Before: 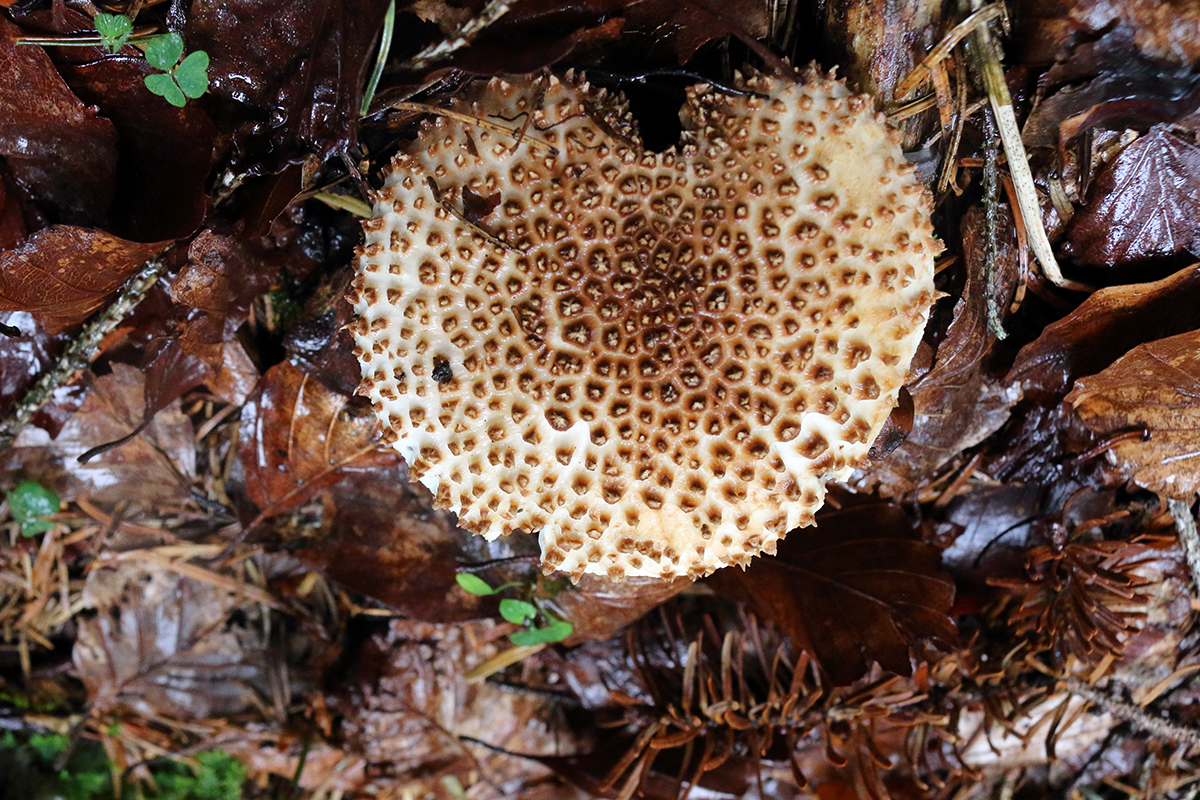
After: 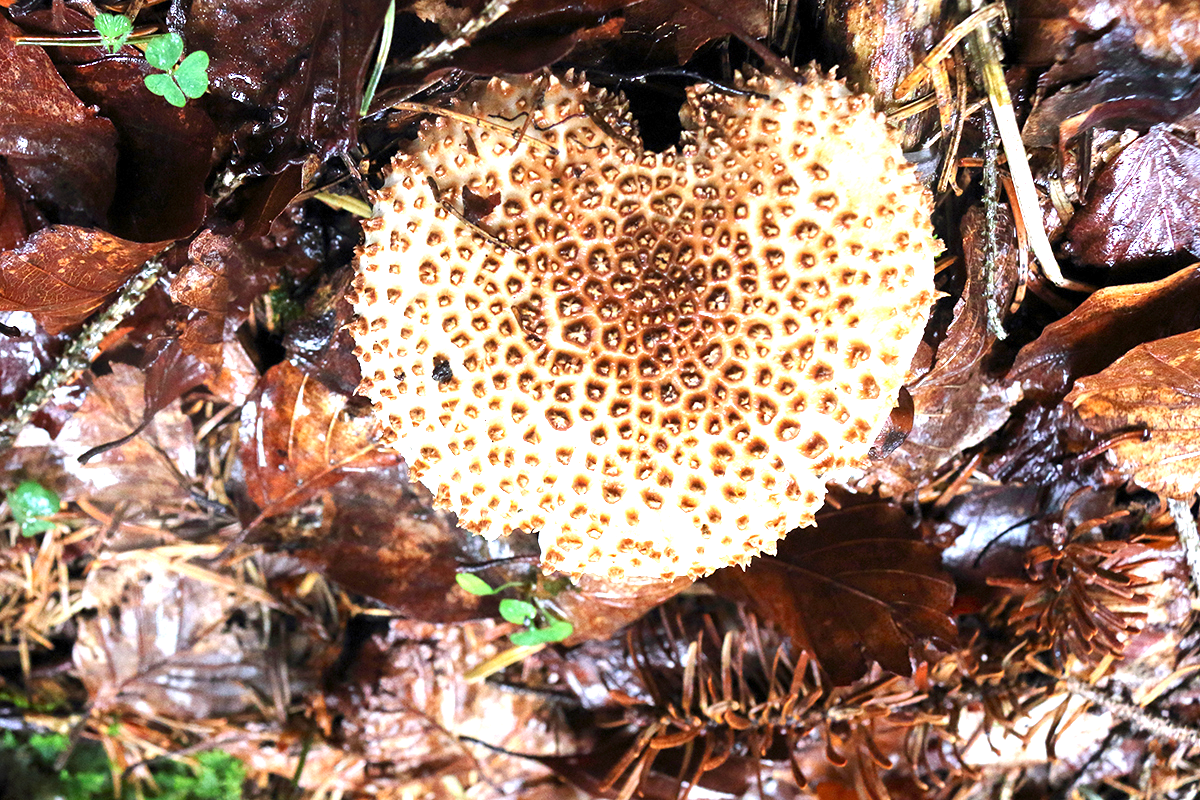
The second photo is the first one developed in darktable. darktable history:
exposure: exposure 1.213 EV, compensate exposure bias true, compensate highlight preservation false
